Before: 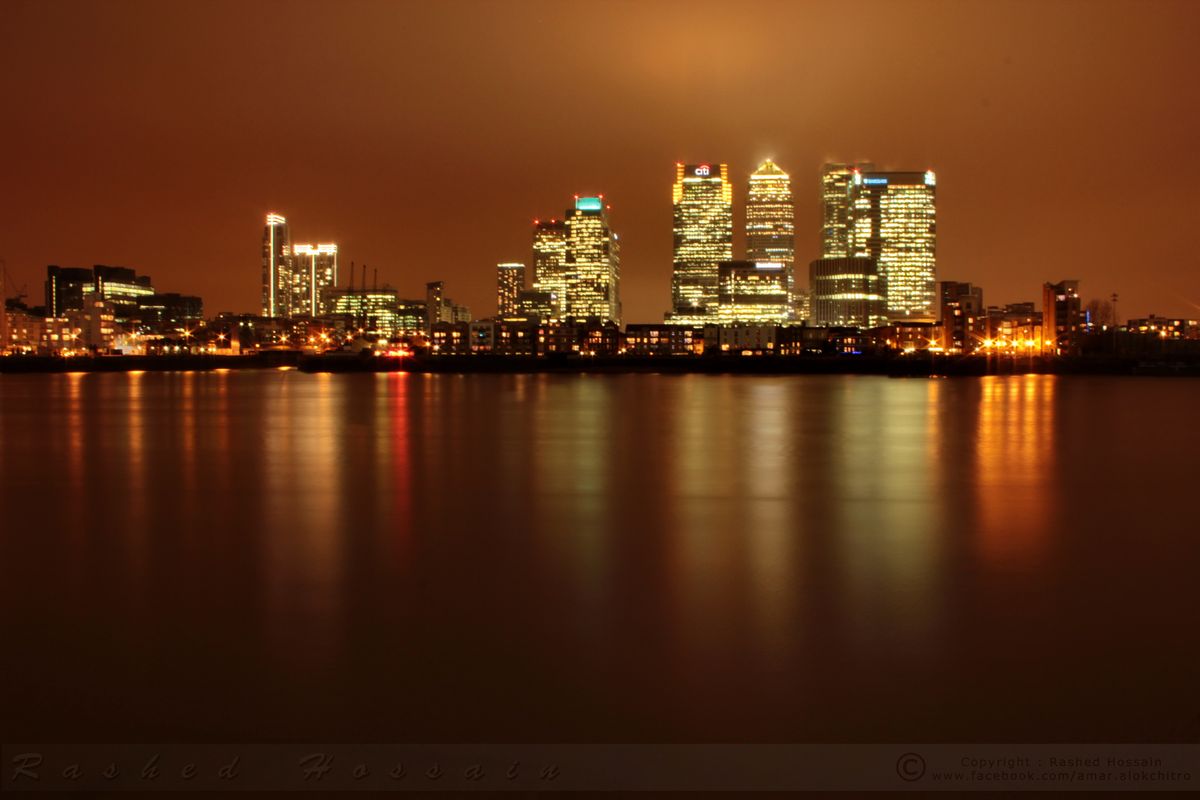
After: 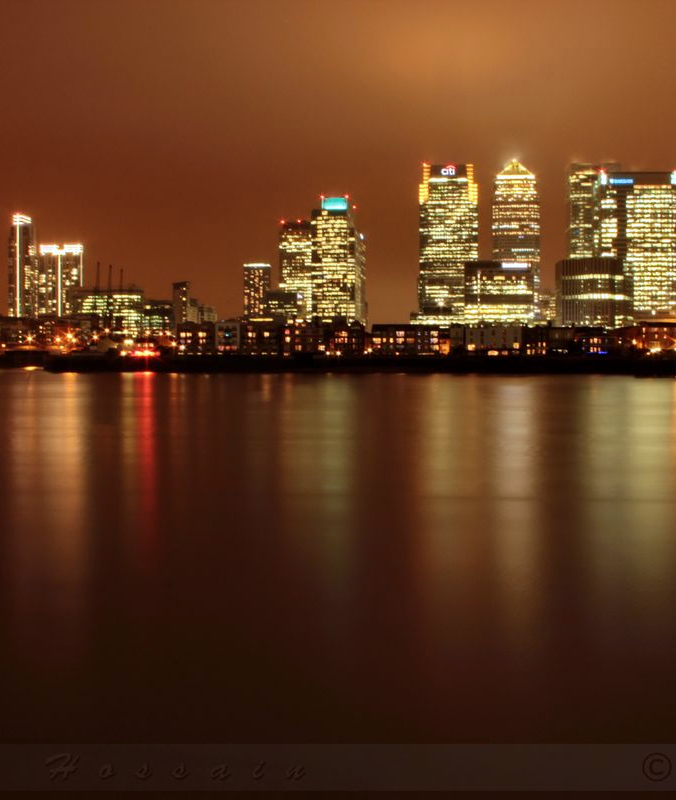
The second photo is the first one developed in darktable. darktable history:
color calibration: illuminant as shot in camera, x 0.358, y 0.373, temperature 4628.91 K
crop: left 21.248%, right 22.362%
